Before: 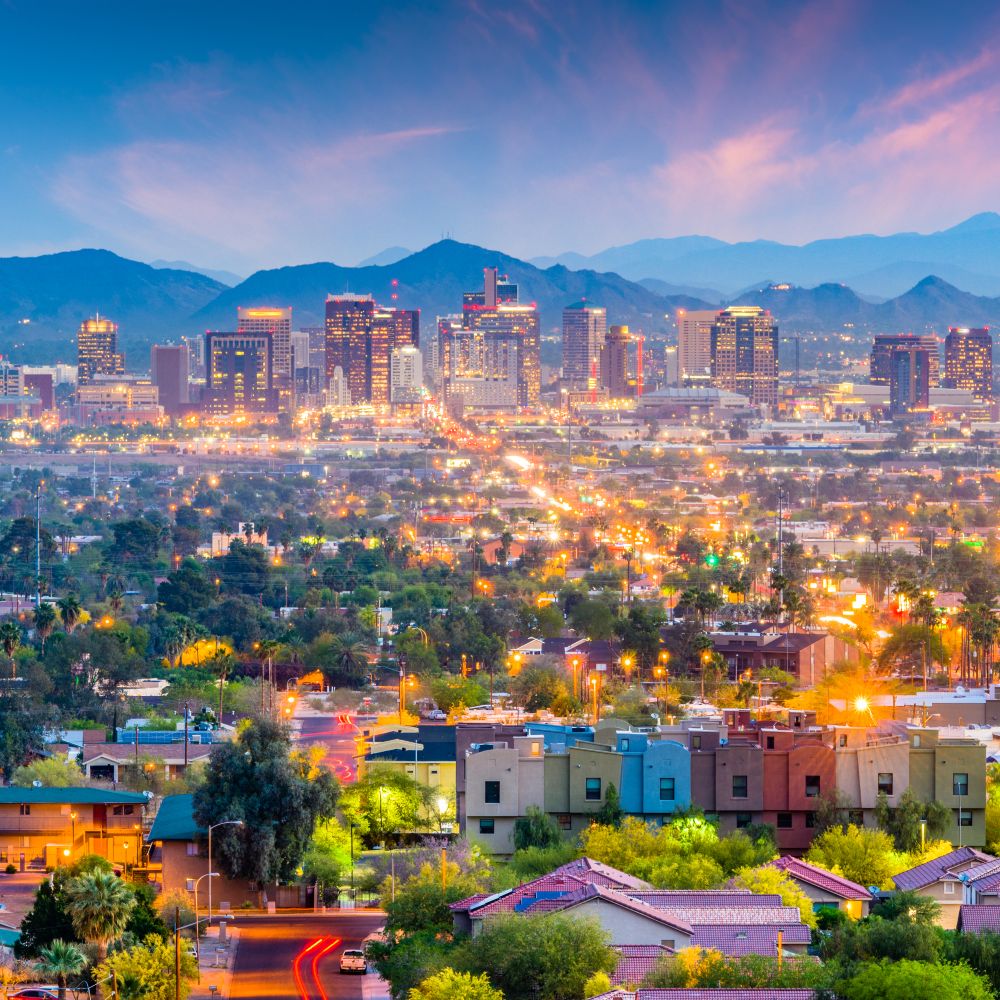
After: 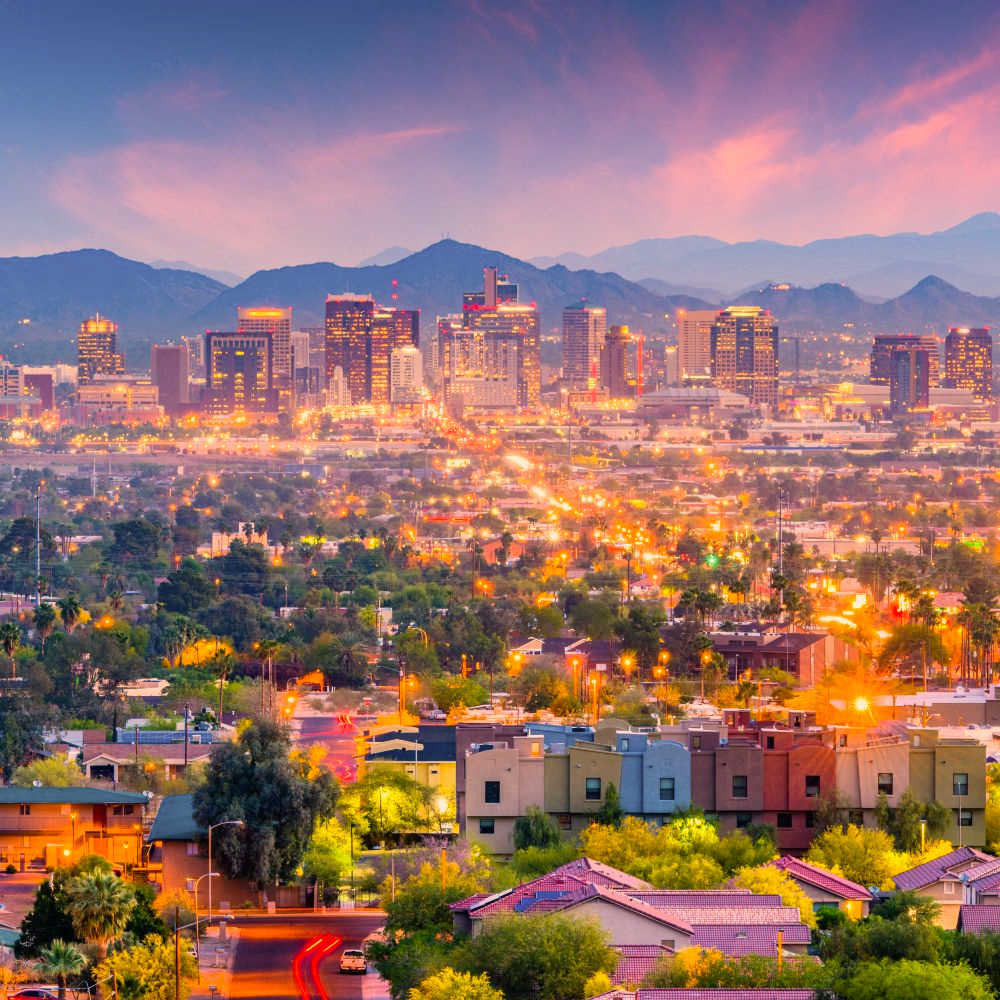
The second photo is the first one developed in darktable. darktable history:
exposure: compensate highlight preservation false
color correction: highlights a* 21.88, highlights b* 22.25
